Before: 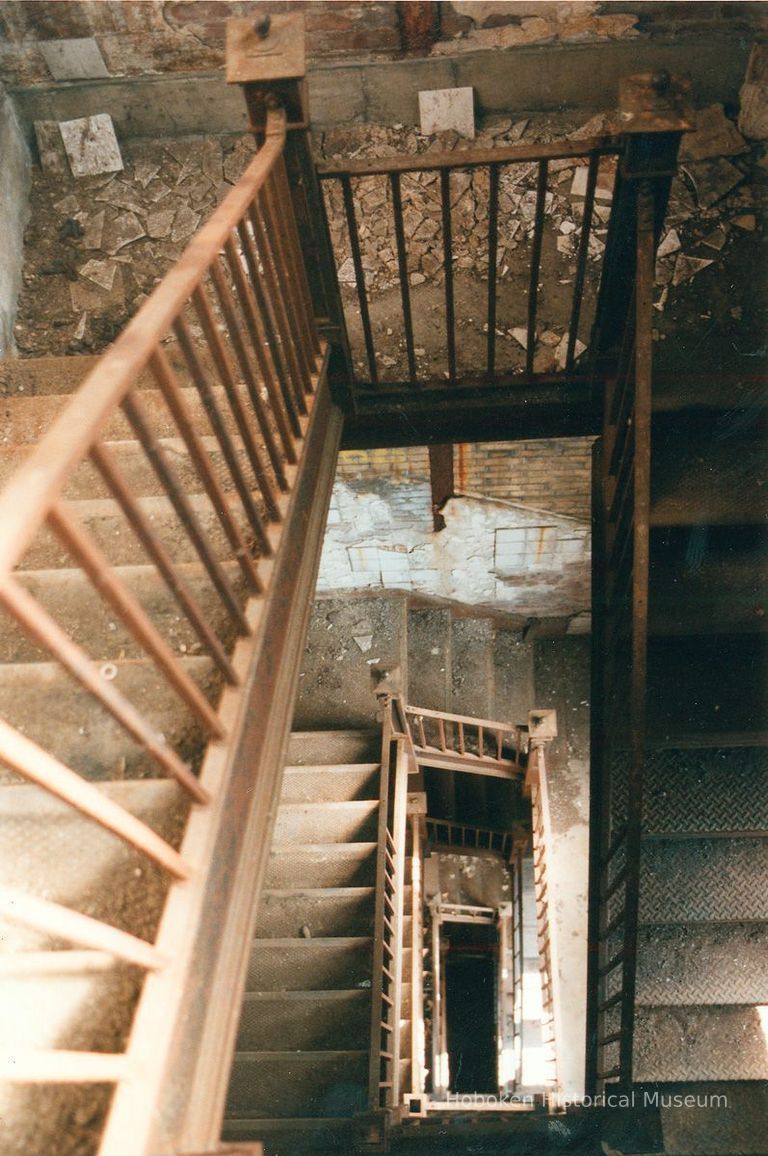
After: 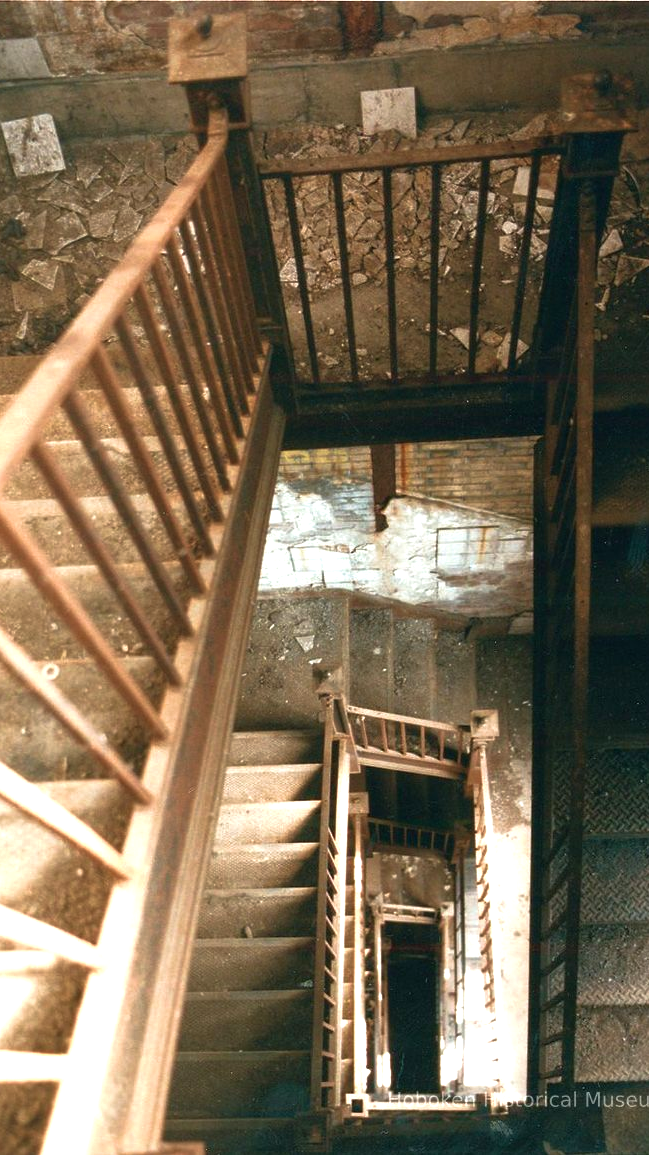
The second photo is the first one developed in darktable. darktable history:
crop: left 7.585%, right 7.786%
velvia: on, module defaults
tone equalizer: -8 EV 0.001 EV, -7 EV -0.002 EV, -6 EV 0.005 EV, -5 EV -0.058 EV, -4 EV -0.149 EV, -3 EV -0.163 EV, -2 EV 0.225 EV, -1 EV 0.72 EV, +0 EV 0.509 EV, edges refinement/feathering 500, mask exposure compensation -1.57 EV, preserve details no
